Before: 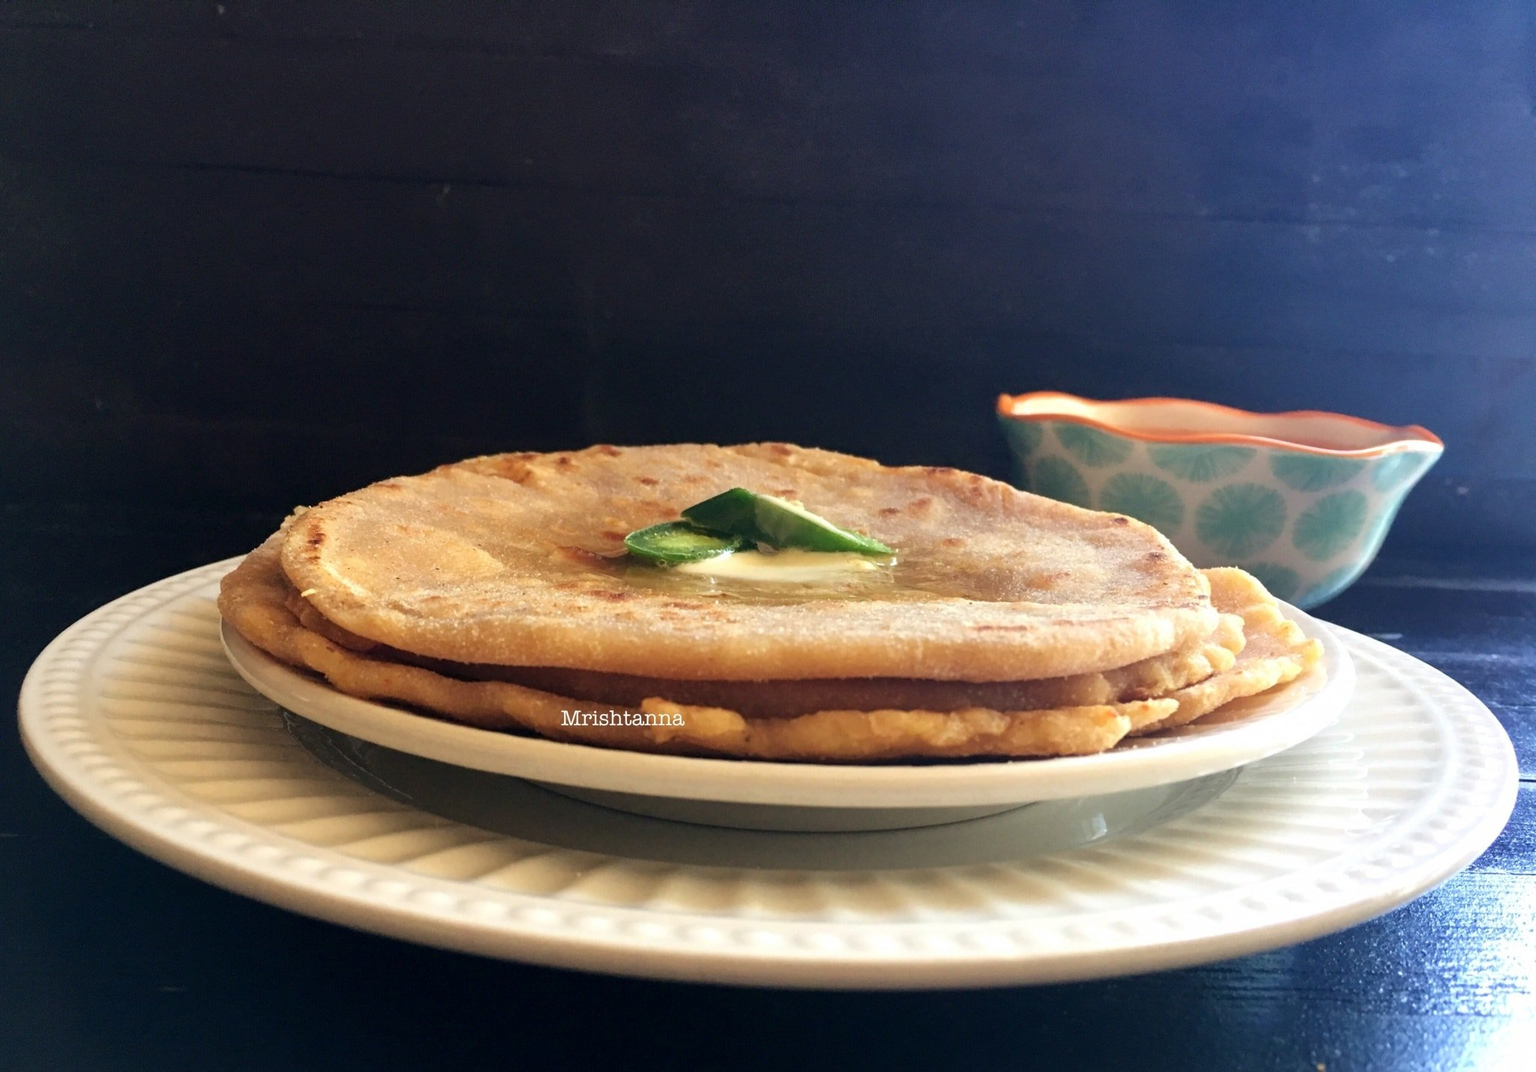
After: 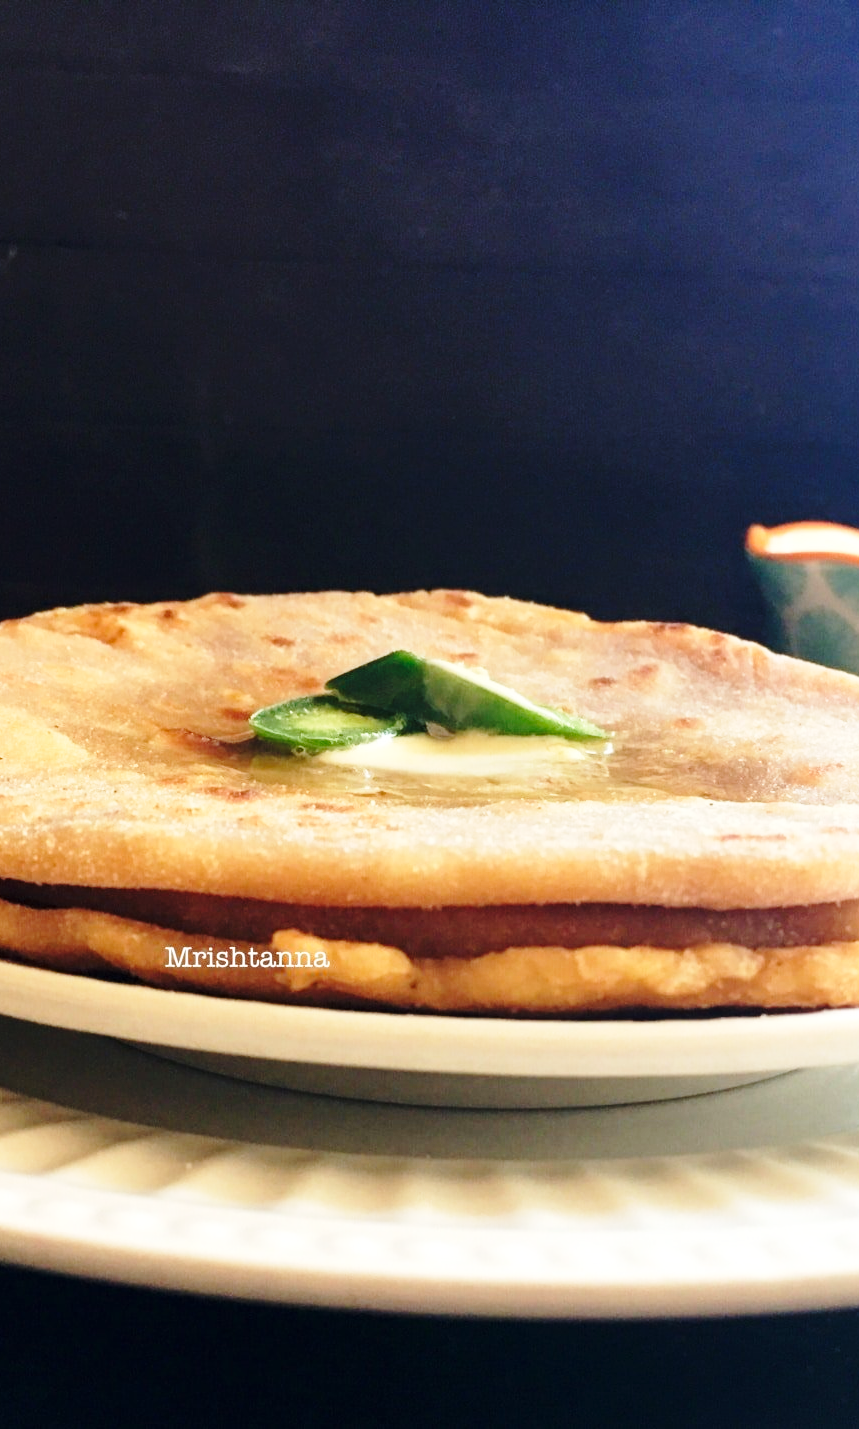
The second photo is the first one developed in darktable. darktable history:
base curve: curves: ch0 [(0, 0) (0.028, 0.03) (0.121, 0.232) (0.46, 0.748) (0.859, 0.968) (1, 1)], preserve colors none
crop: left 28.472%, right 29.58%
